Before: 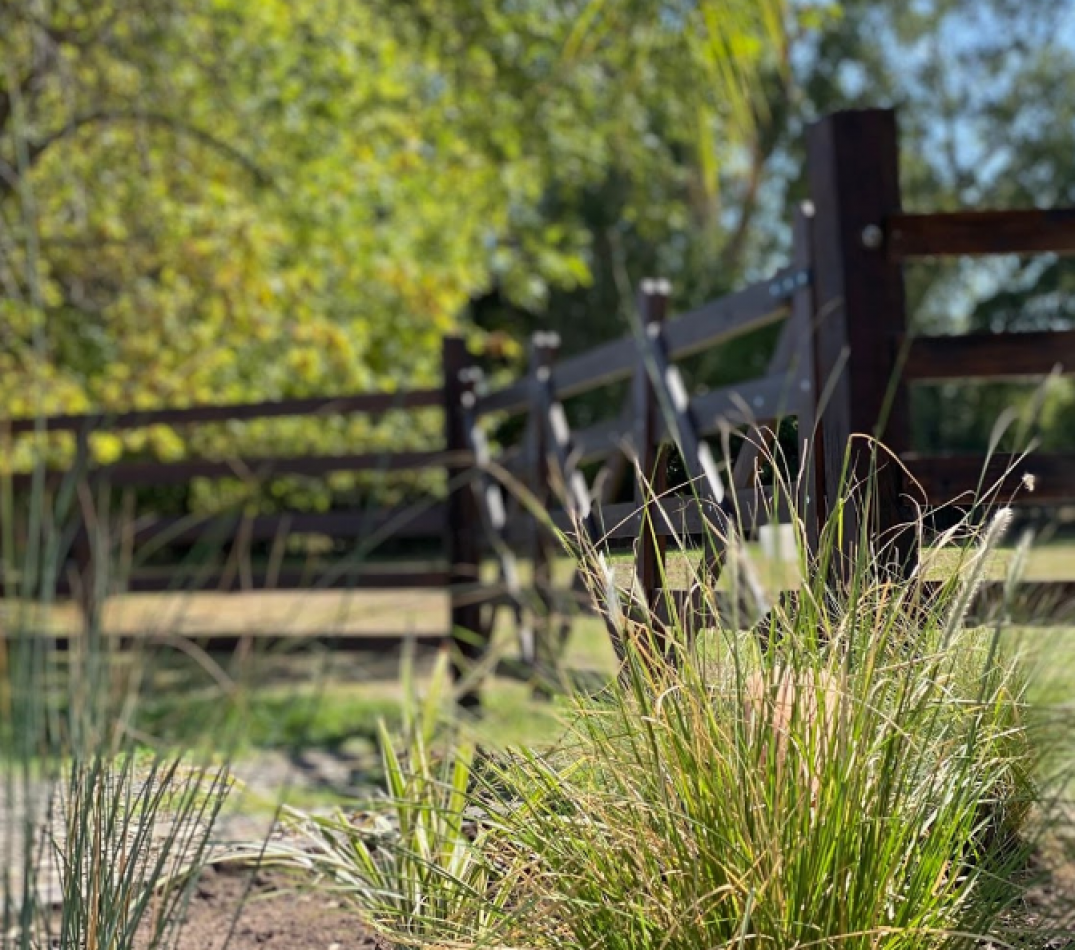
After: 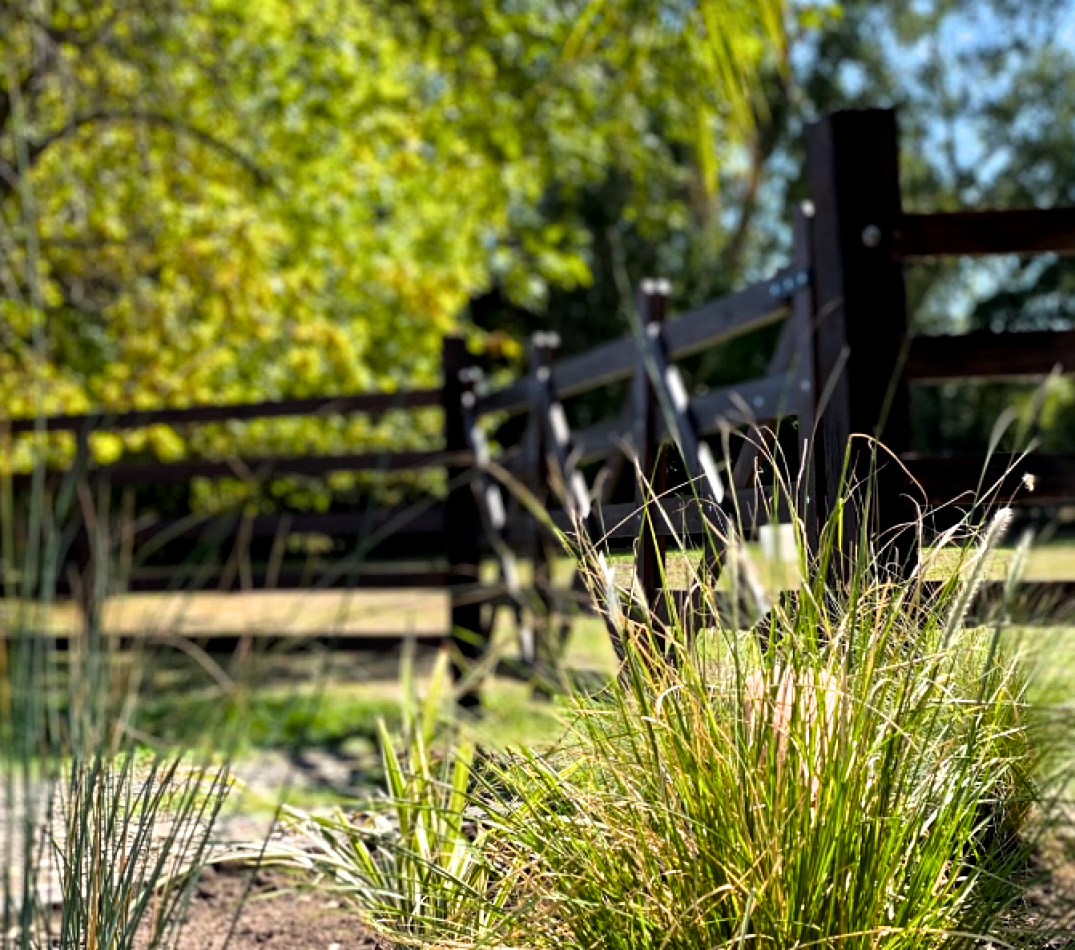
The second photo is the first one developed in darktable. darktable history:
color balance rgb: perceptual saturation grading › global saturation 25%, global vibrance 20%
filmic rgb: white relative exposure 2.2 EV, hardness 6.97
local contrast: highlights 100%, shadows 100%, detail 120%, midtone range 0.2
